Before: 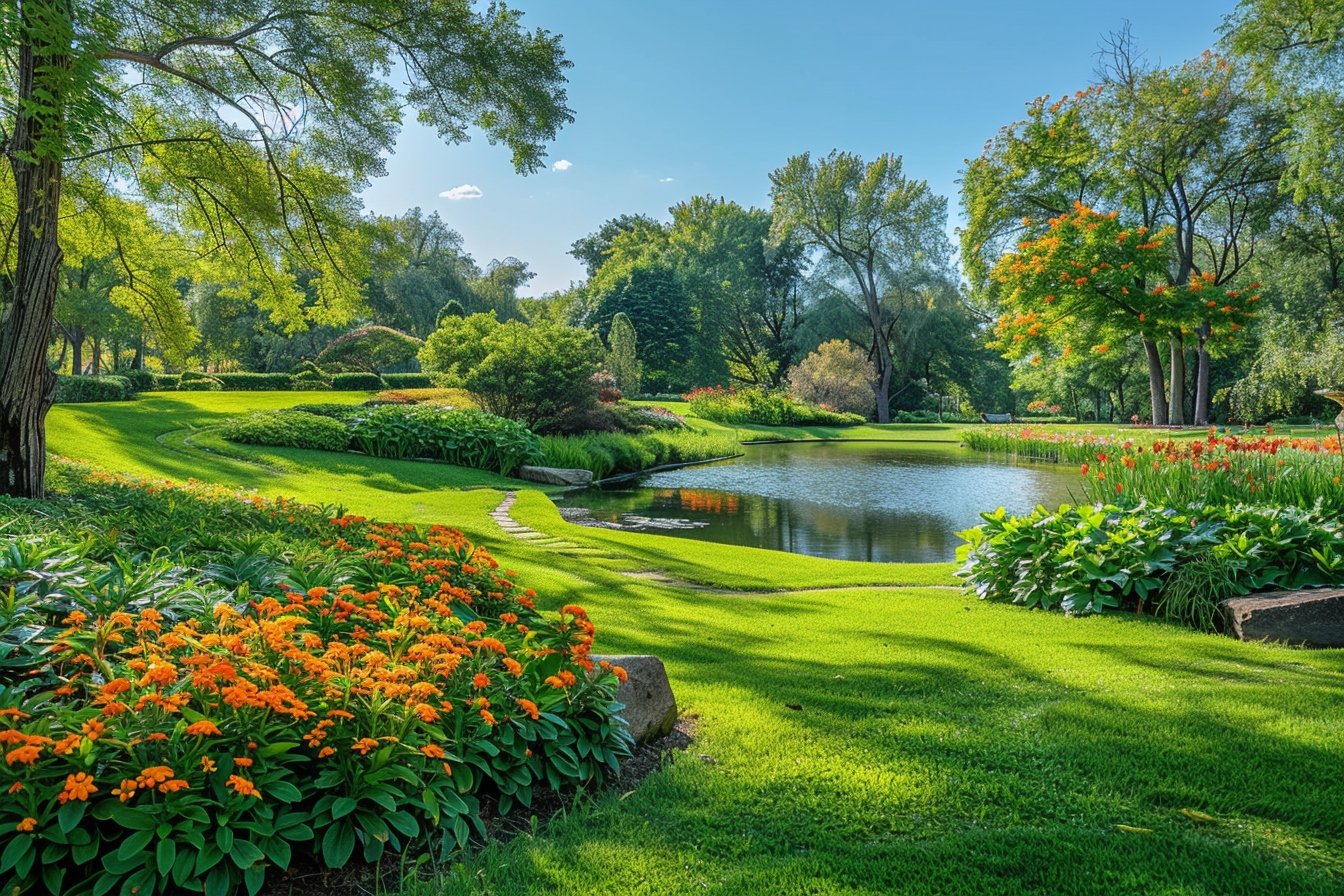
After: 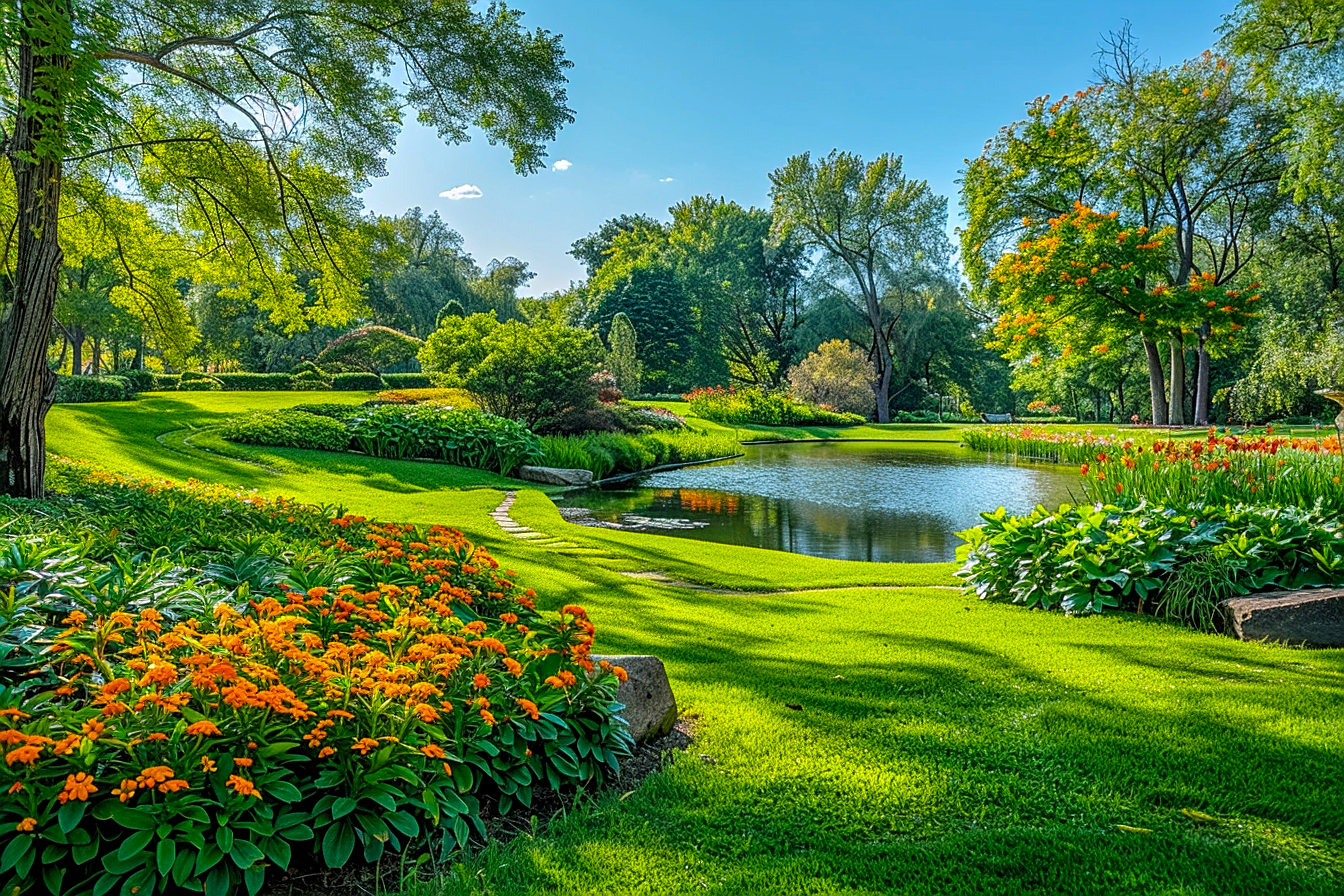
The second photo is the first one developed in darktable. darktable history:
local contrast: on, module defaults
color balance rgb: perceptual saturation grading › global saturation 20%, global vibrance 20%
sharpen: on, module defaults
